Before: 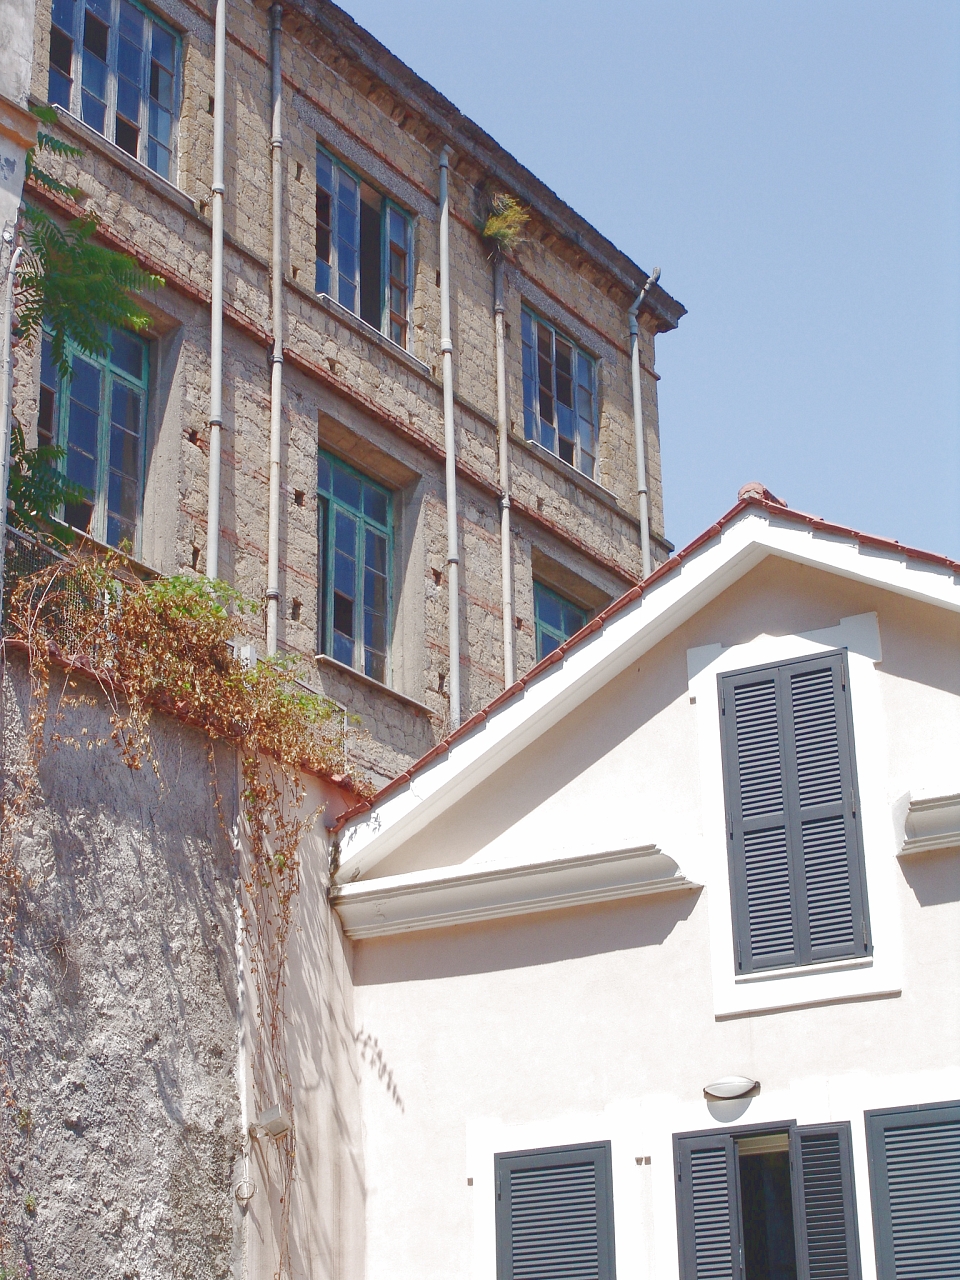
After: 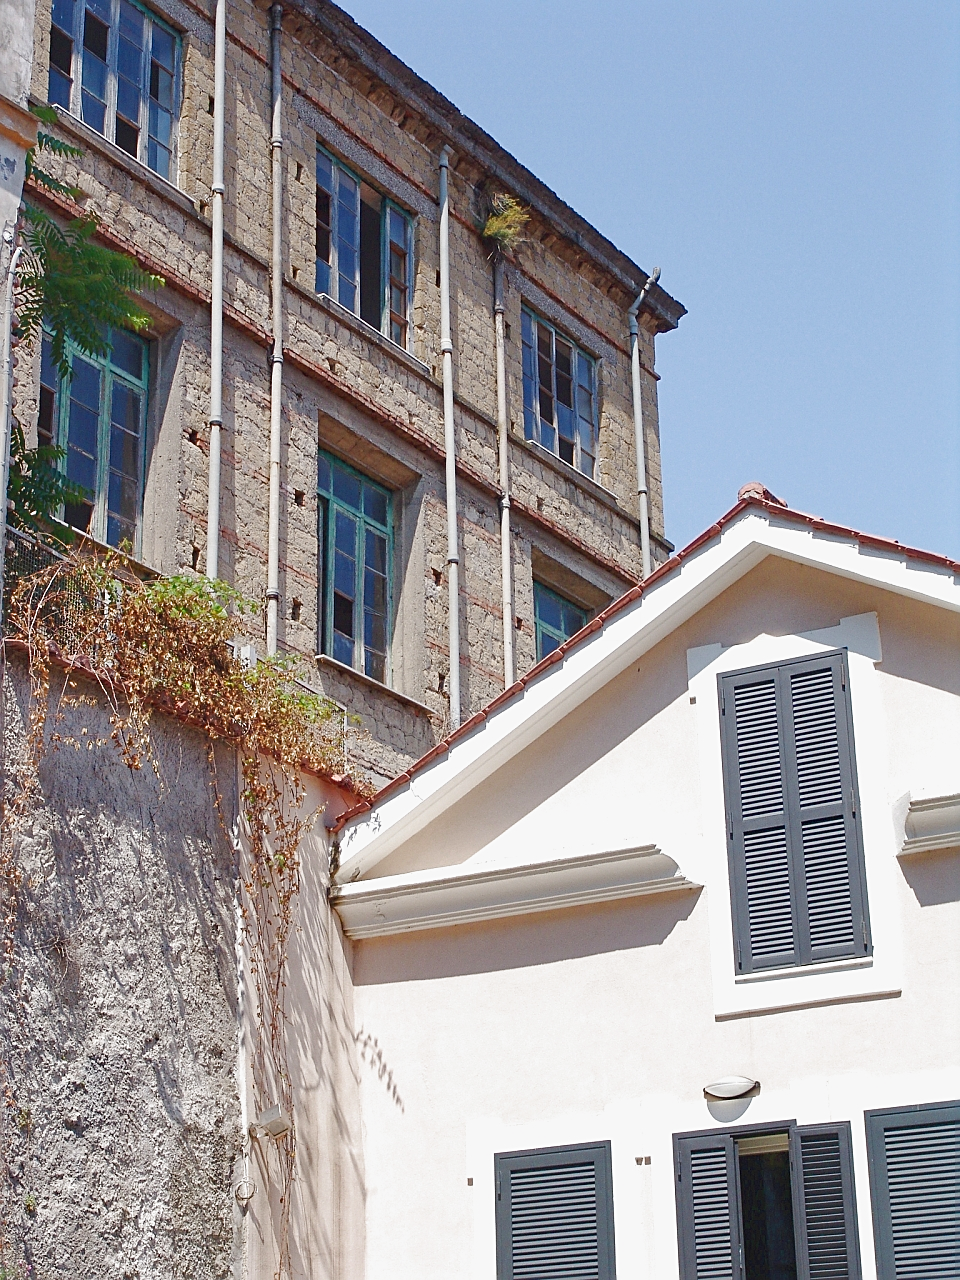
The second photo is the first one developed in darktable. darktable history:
filmic rgb: black relative exposure -12.8 EV, white relative exposure 2.8 EV, threshold 3 EV, target black luminance 0%, hardness 8.54, latitude 70.41%, contrast 1.133, shadows ↔ highlights balance -0.395%, color science v4 (2020), enable highlight reconstruction true
sharpen: on, module defaults
haze removal: compatibility mode true, adaptive false
